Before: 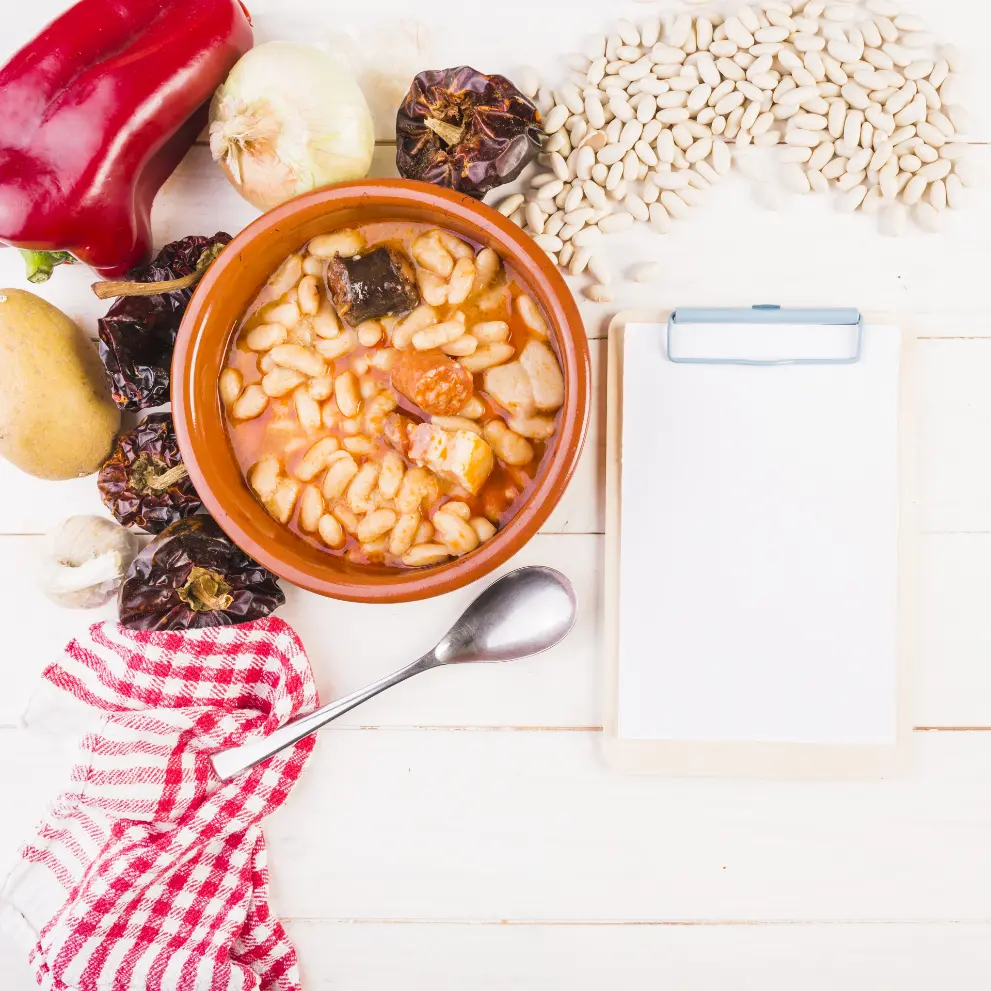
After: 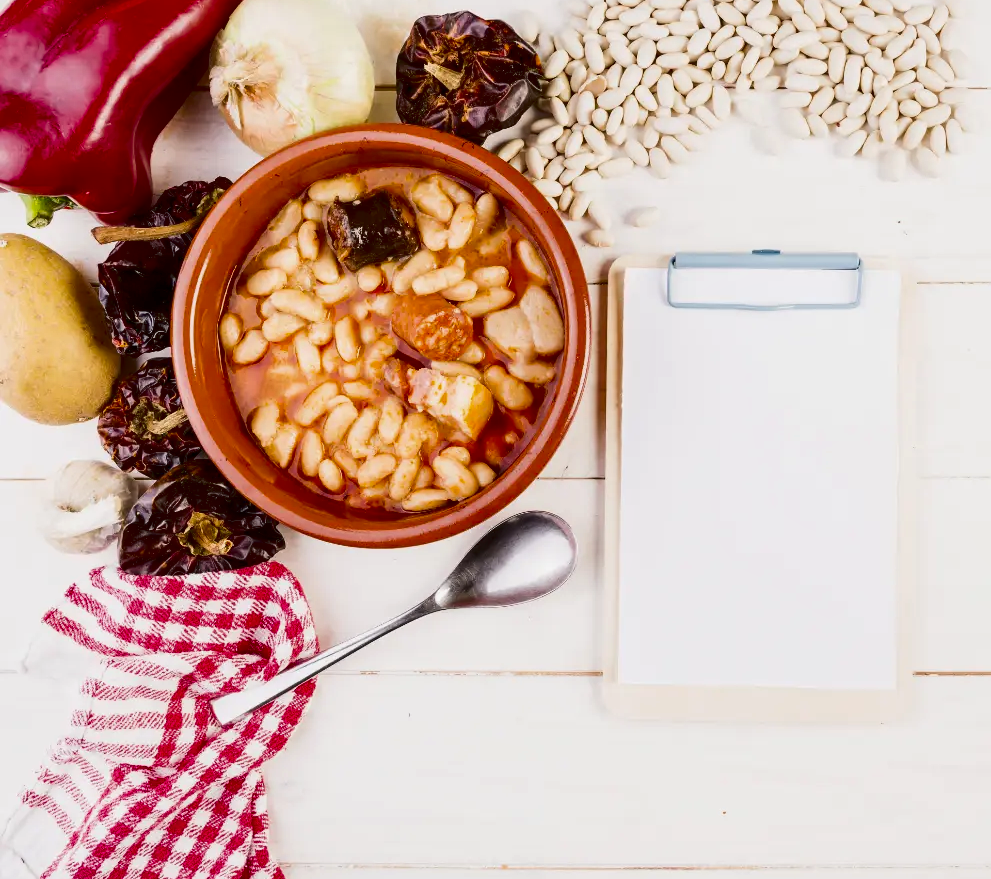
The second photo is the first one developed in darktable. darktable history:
exposure: black level correction 0.009, exposure -0.159 EV, compensate highlight preservation false
contrast brightness saturation: contrast 0.19, brightness -0.24, saturation 0.11
crop and rotate: top 5.609%, bottom 5.609%
local contrast: mode bilateral grid, contrast 10, coarseness 25, detail 115%, midtone range 0.2
